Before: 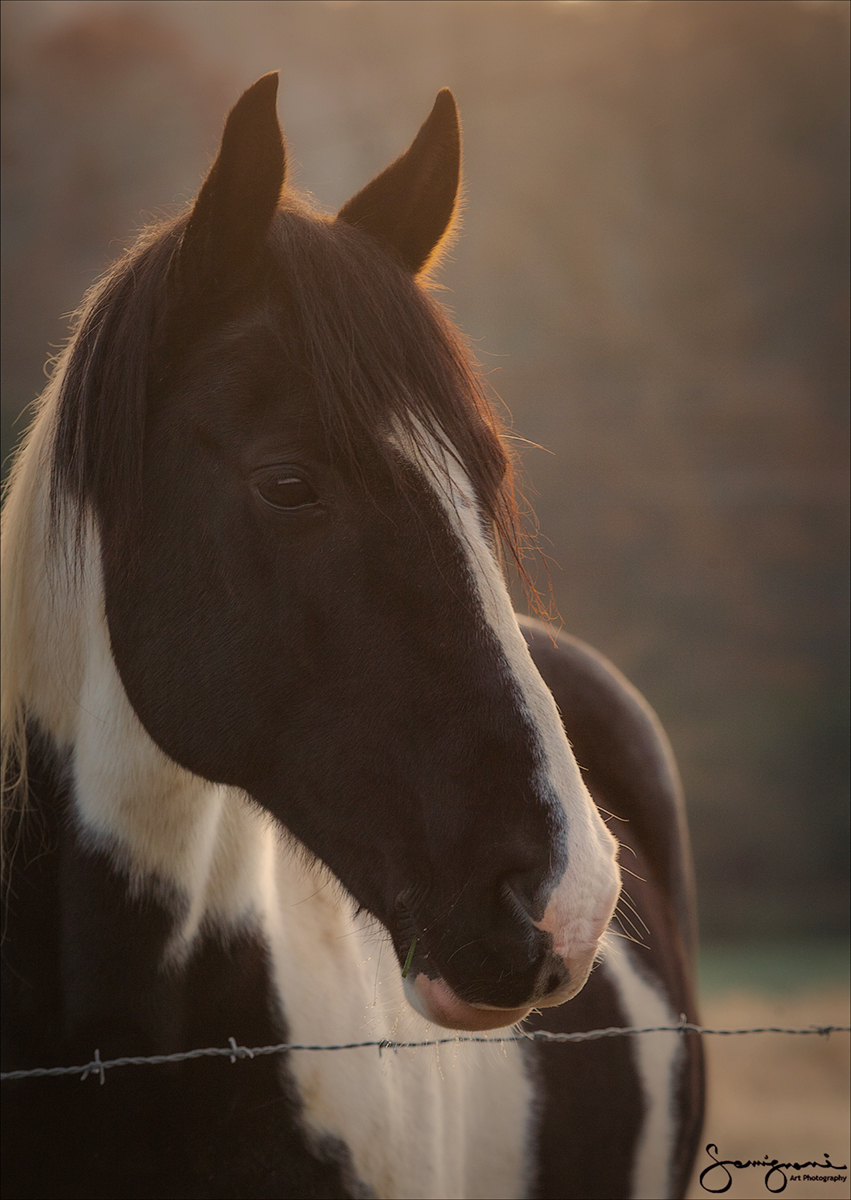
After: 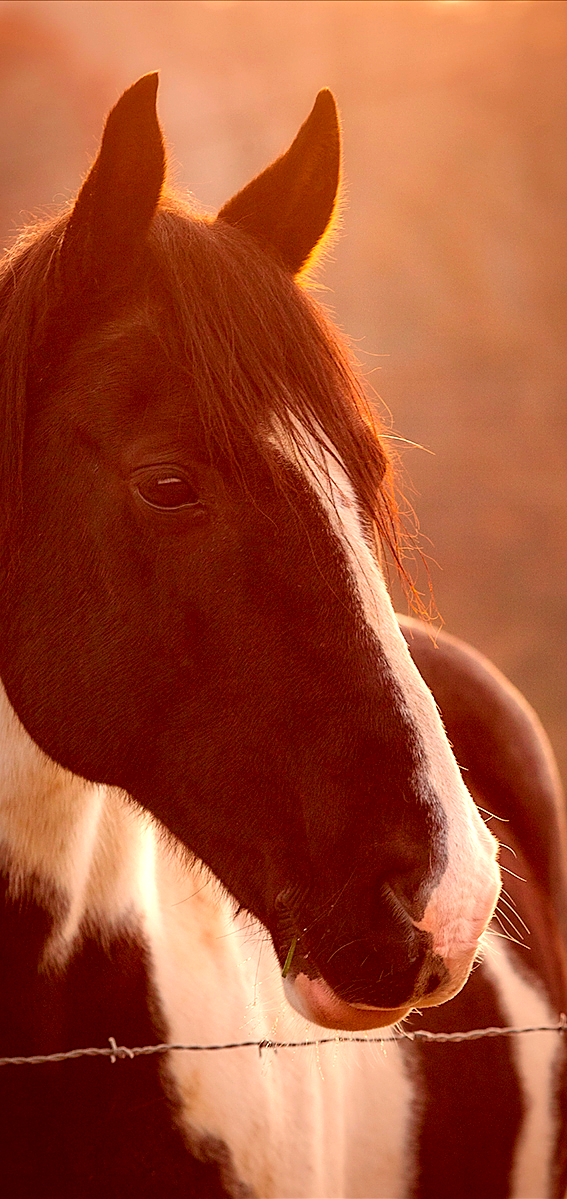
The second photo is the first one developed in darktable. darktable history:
sharpen: on, module defaults
exposure: black level correction 0, exposure 1 EV, compensate exposure bias true, compensate highlight preservation false
crop and rotate: left 14.292%, right 19.041%
color correction: highlights a* 9.03, highlights b* 8.71, shadows a* 40, shadows b* 40, saturation 0.8
color balance rgb: perceptual saturation grading › global saturation 20%, global vibrance 20%
